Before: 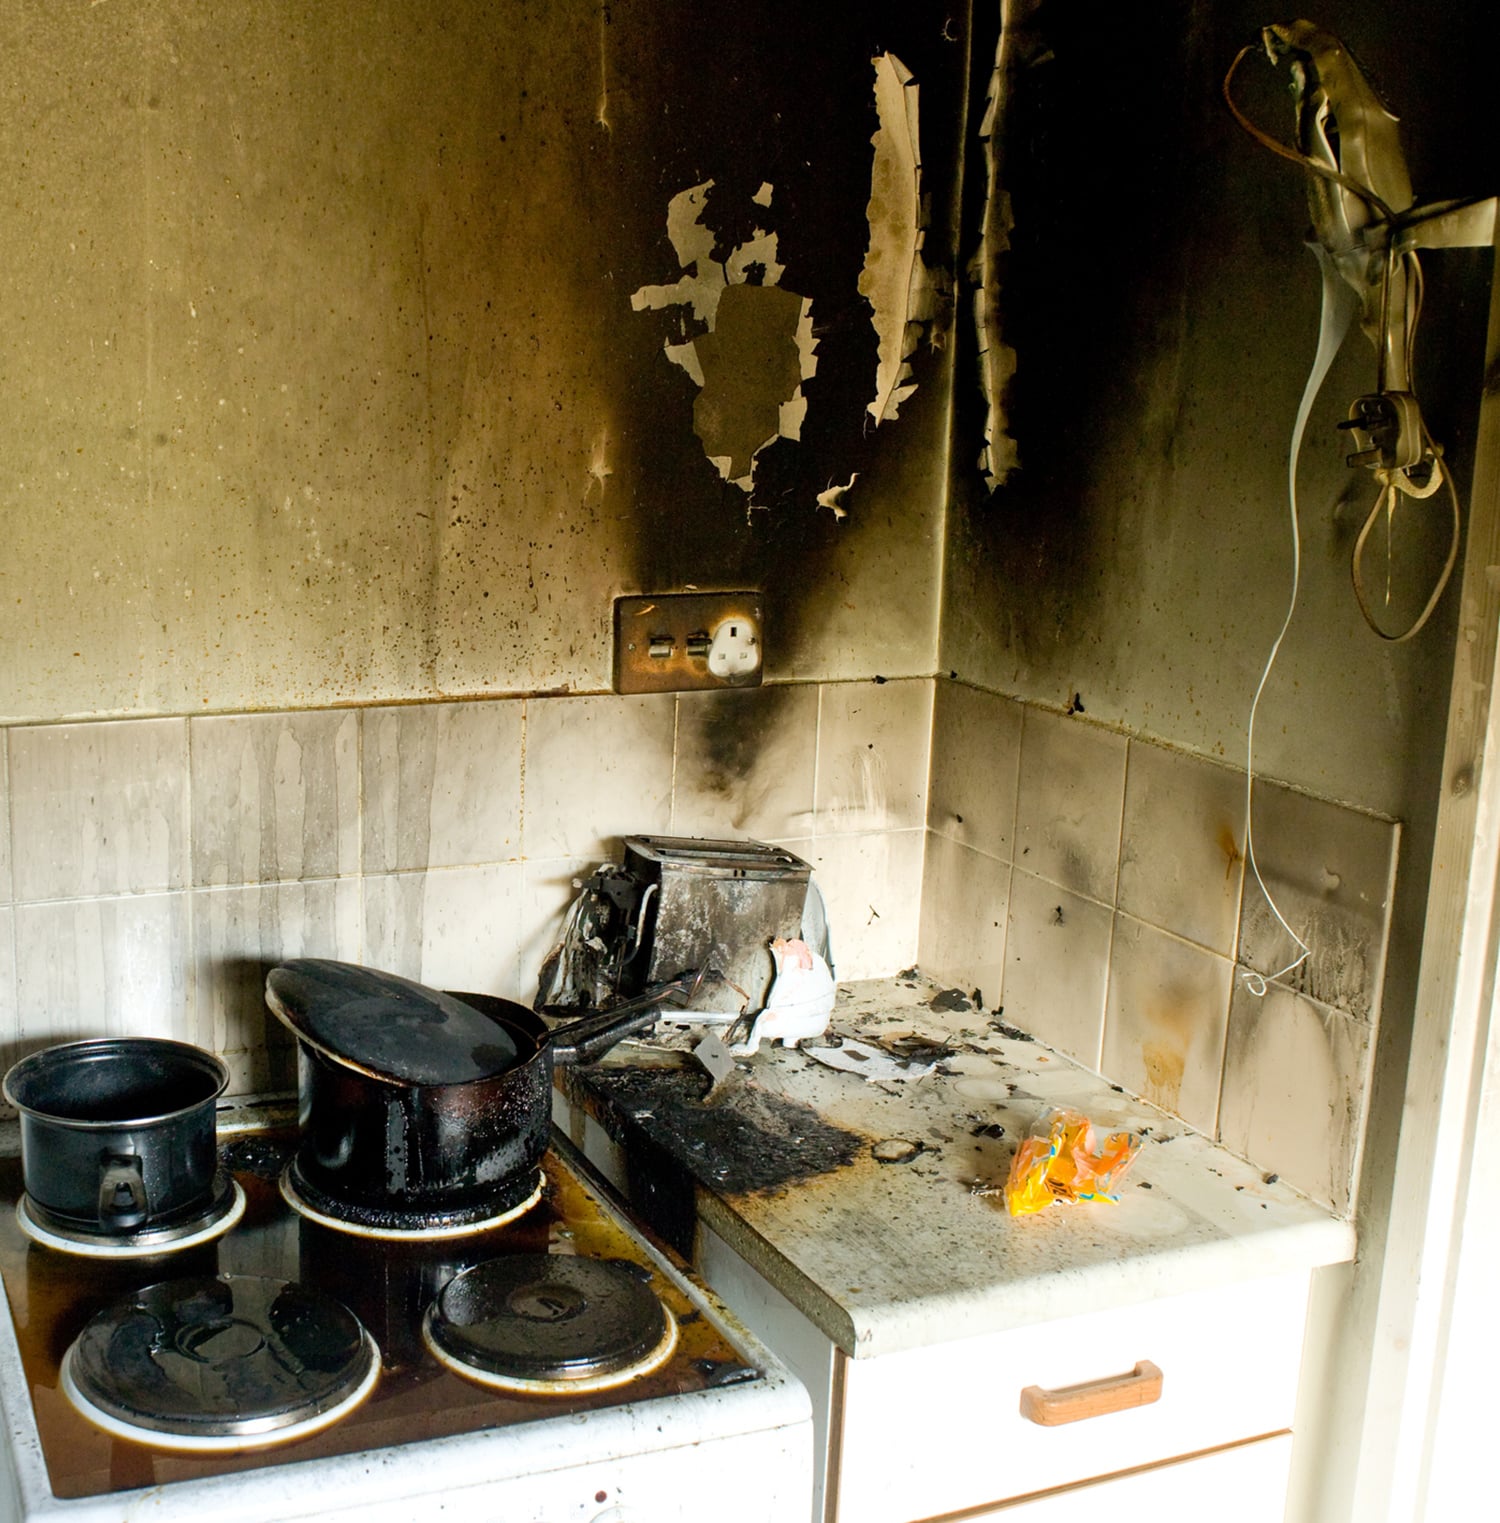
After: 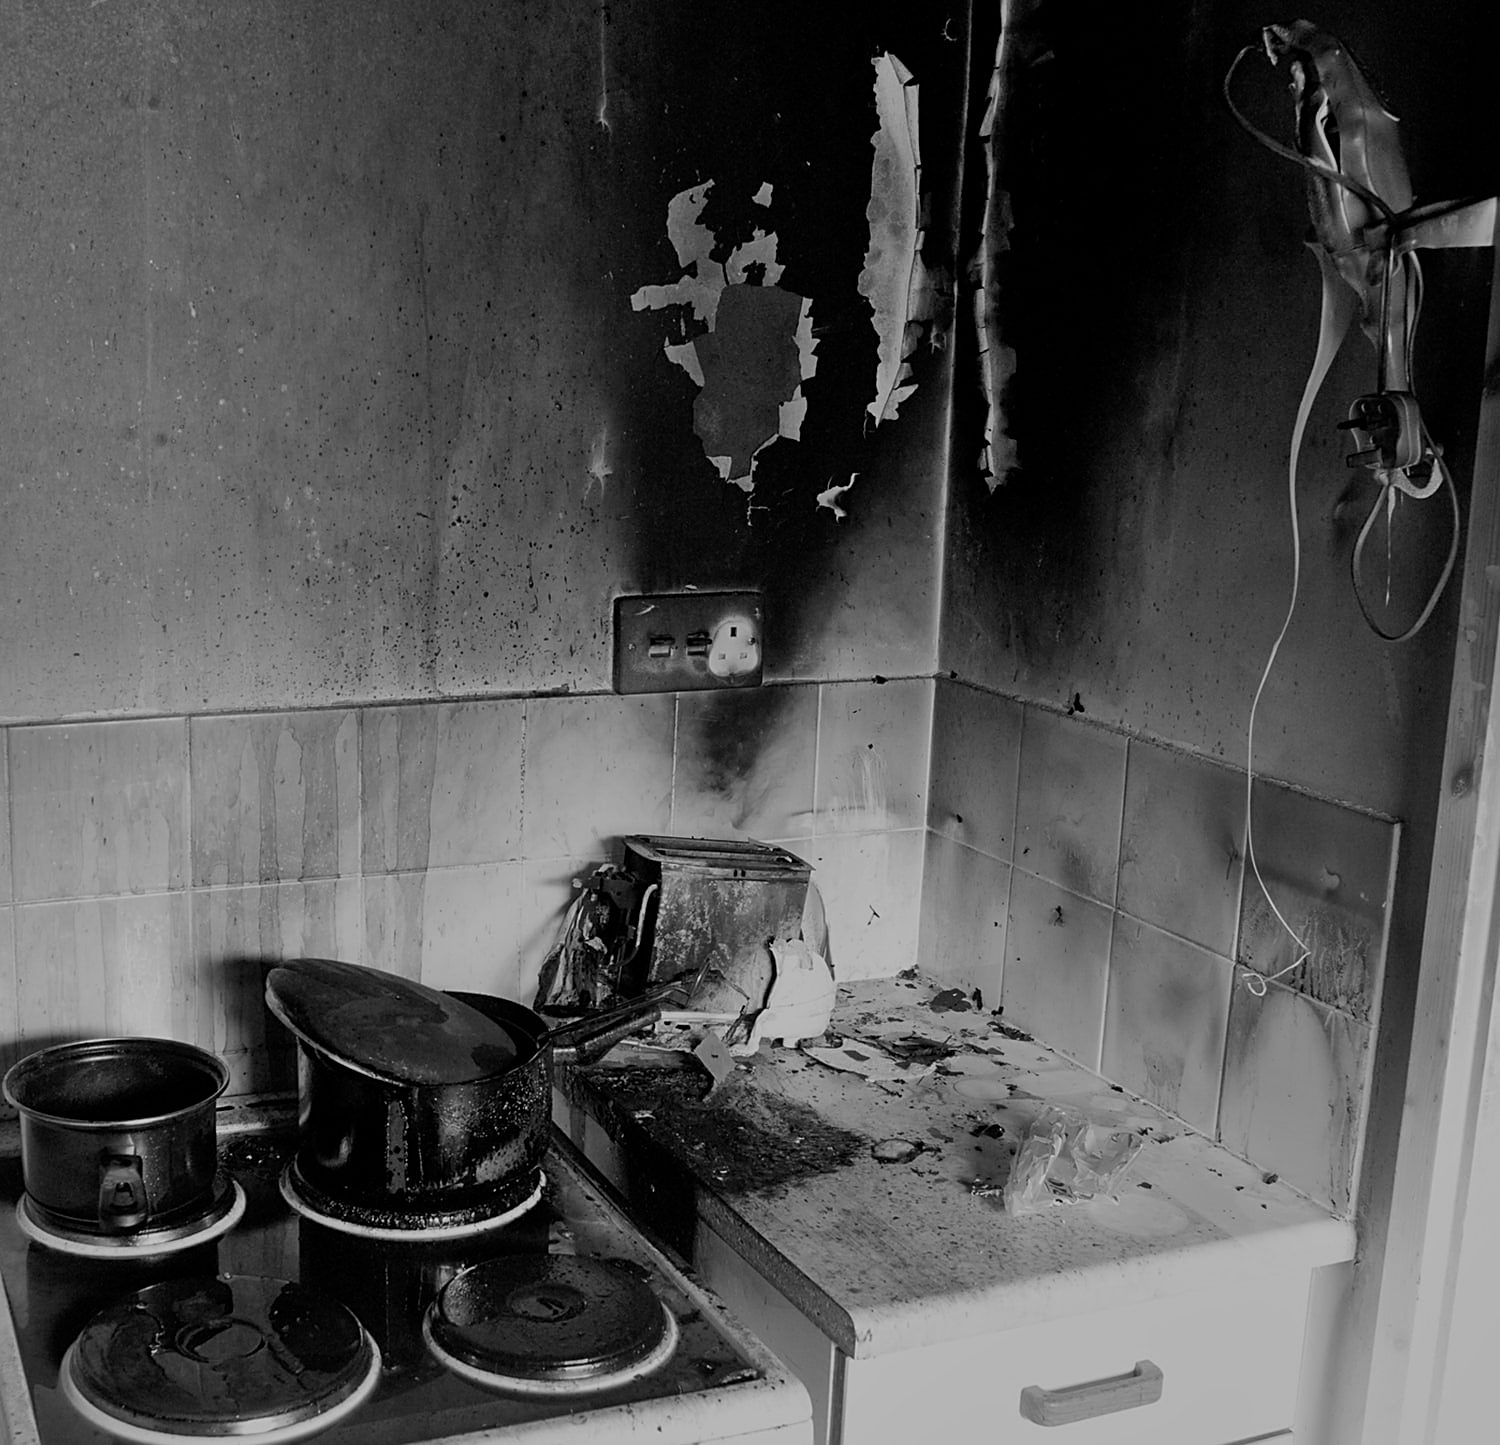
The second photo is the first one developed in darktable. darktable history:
monochrome: a 32, b 64, size 2.3
exposure: exposure -1 EV, compensate highlight preservation false
sharpen: on, module defaults
crop and rotate: top 0%, bottom 5.097%
shadows and highlights: radius 125.46, shadows 30.51, highlights -30.51, low approximation 0.01, soften with gaussian
